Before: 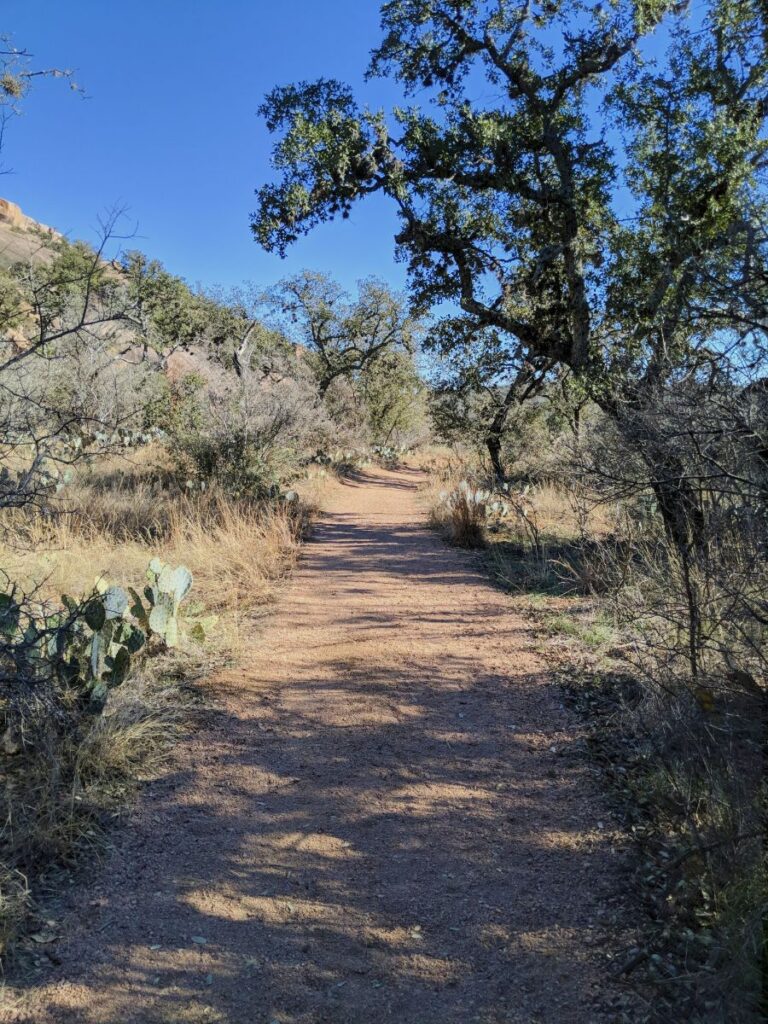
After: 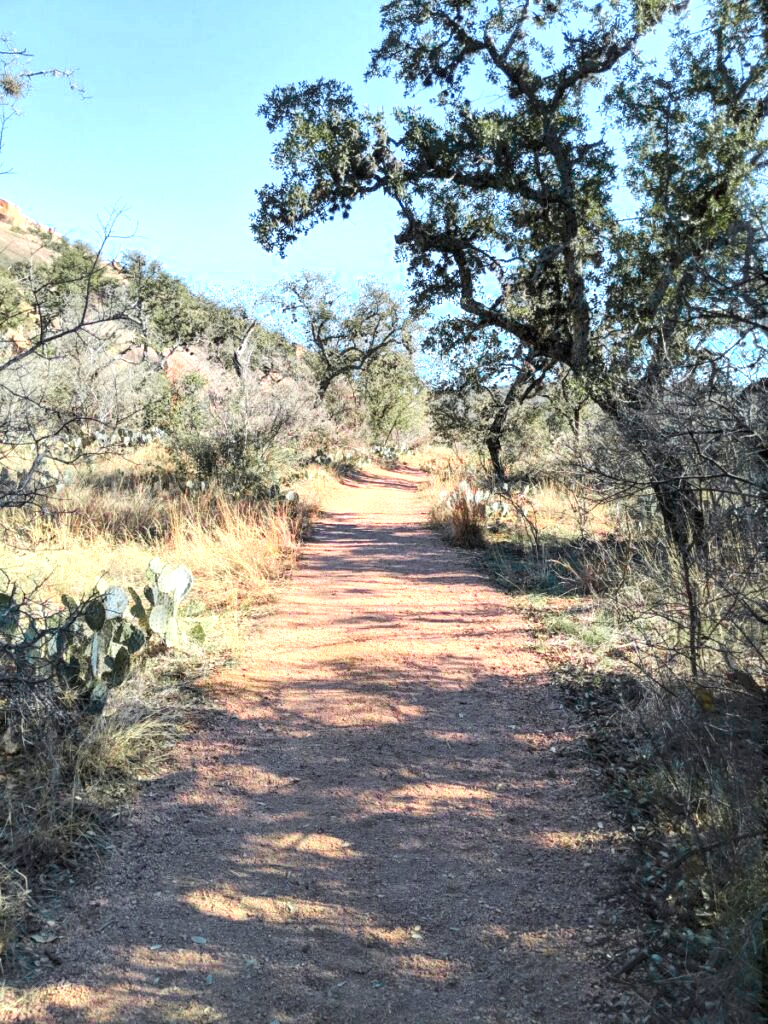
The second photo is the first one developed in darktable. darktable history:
color zones: curves: ch0 [(0, 0.533) (0.126, 0.533) (0.234, 0.533) (0.368, 0.357) (0.5, 0.5) (0.625, 0.5) (0.74, 0.637) (0.875, 0.5)]; ch1 [(0.004, 0.708) (0.129, 0.662) (0.25, 0.5) (0.375, 0.331) (0.496, 0.396) (0.625, 0.649) (0.739, 0.26) (0.875, 0.5) (1, 0.478)]; ch2 [(0, 0.409) (0.132, 0.403) (0.236, 0.558) (0.379, 0.448) (0.5, 0.5) (0.625, 0.5) (0.691, 0.39) (0.875, 0.5)]
exposure: black level correction 0, exposure 0.896 EV, compensate highlight preservation false
